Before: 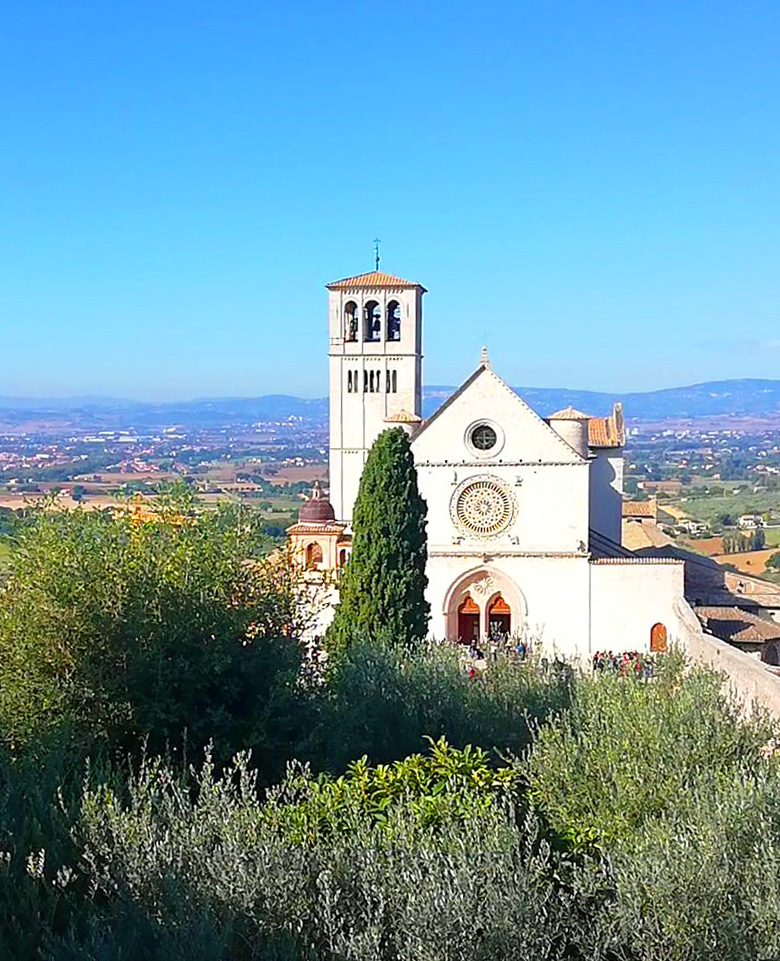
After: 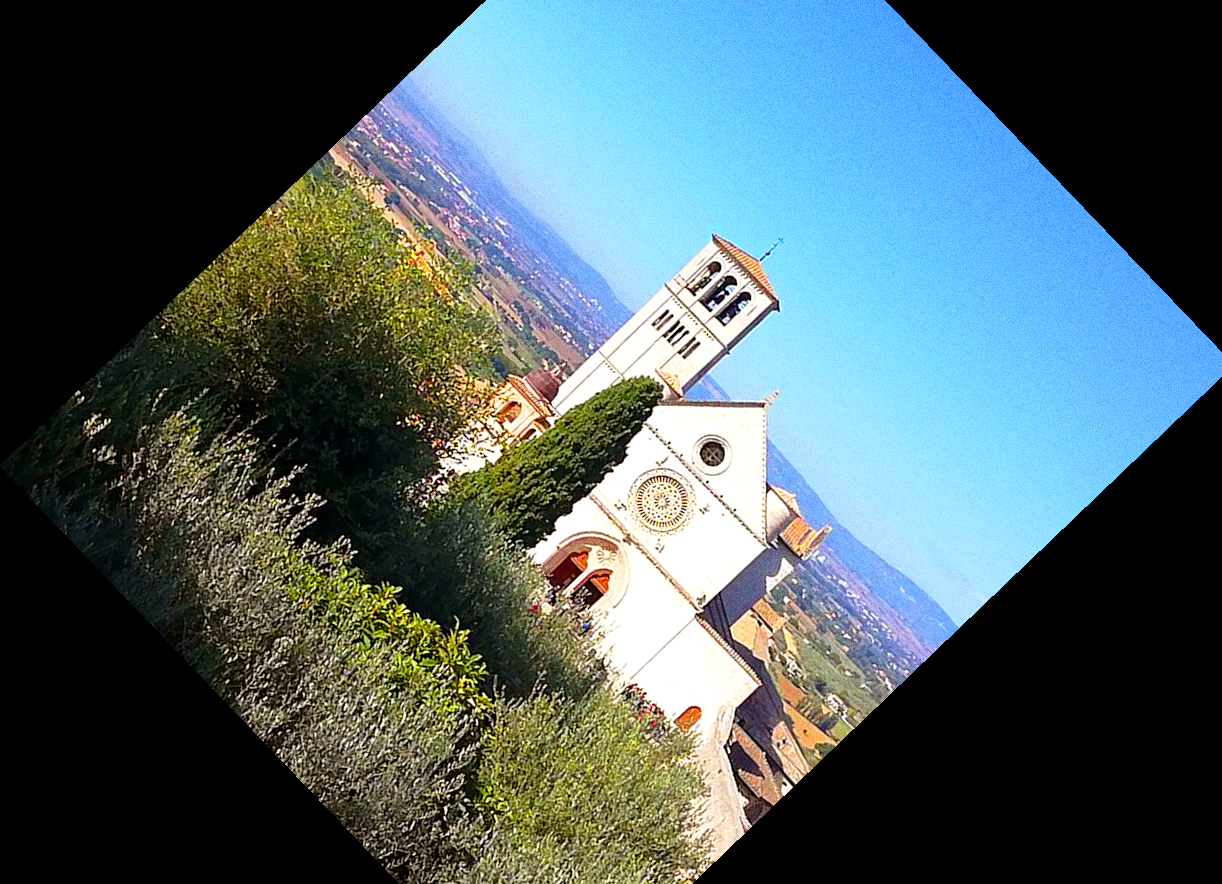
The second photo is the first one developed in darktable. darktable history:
exposure: black level correction 0.002, exposure 0.15 EV, compensate highlight preservation false
rgb levels: mode RGB, independent channels, levels [[0, 0.5, 1], [0, 0.521, 1], [0, 0.536, 1]]
crop and rotate: angle -46.26°, top 16.234%, right 0.912%, bottom 11.704%
grain: coarseness 0.09 ISO, strength 40%
